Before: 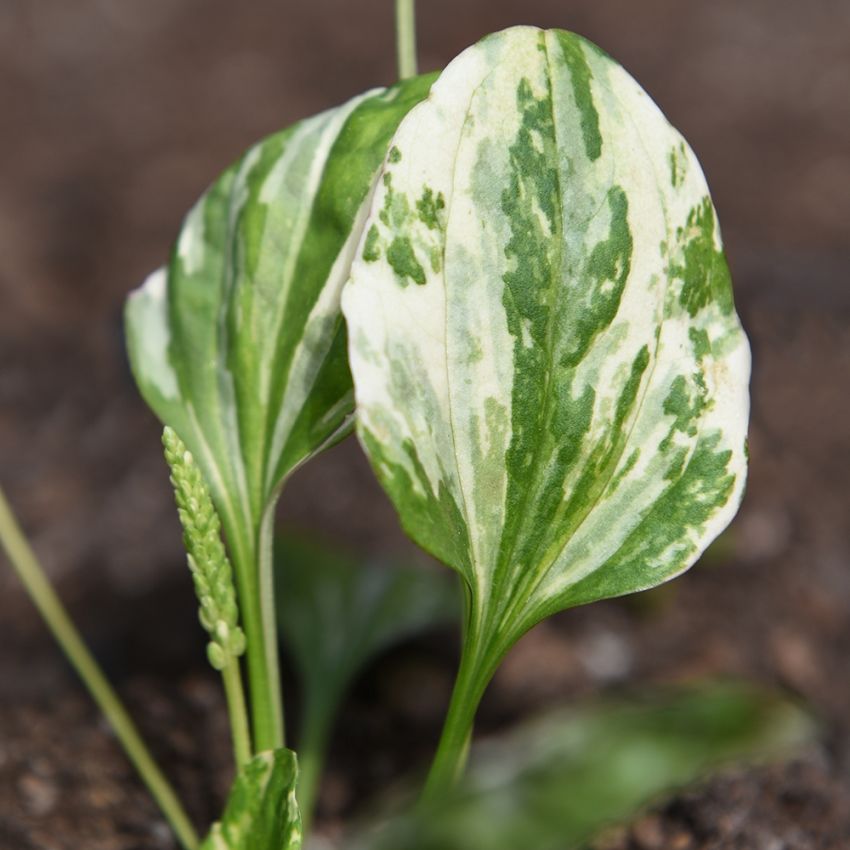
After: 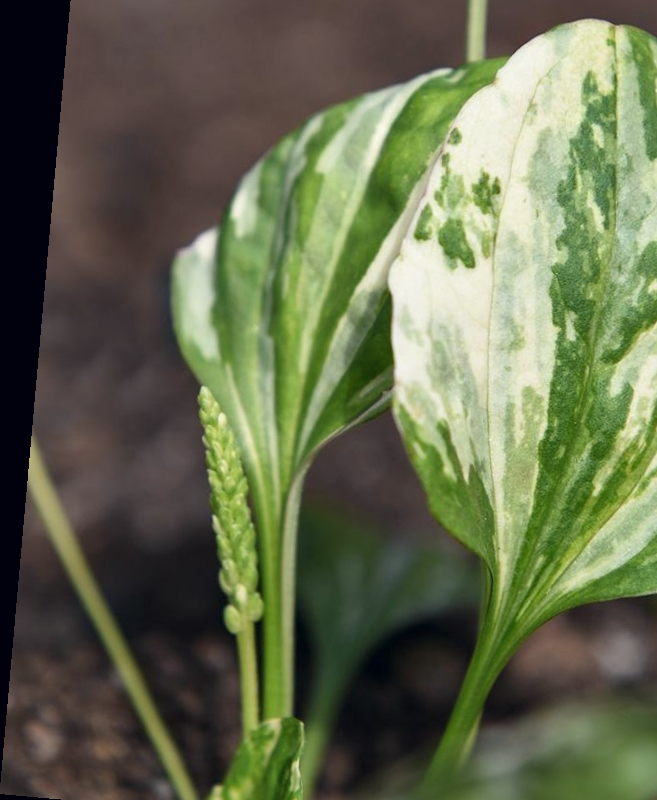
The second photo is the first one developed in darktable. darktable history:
local contrast: mode bilateral grid, contrast 28, coarseness 16, detail 115%, midtone range 0.2
crop: top 5.803%, right 27.864%, bottom 5.804%
exposure: compensate highlight preservation false
tone equalizer: on, module defaults
rotate and perspective: rotation 5.12°, automatic cropping off
color correction: highlights a* 0.207, highlights b* 2.7, shadows a* -0.874, shadows b* -4.78
